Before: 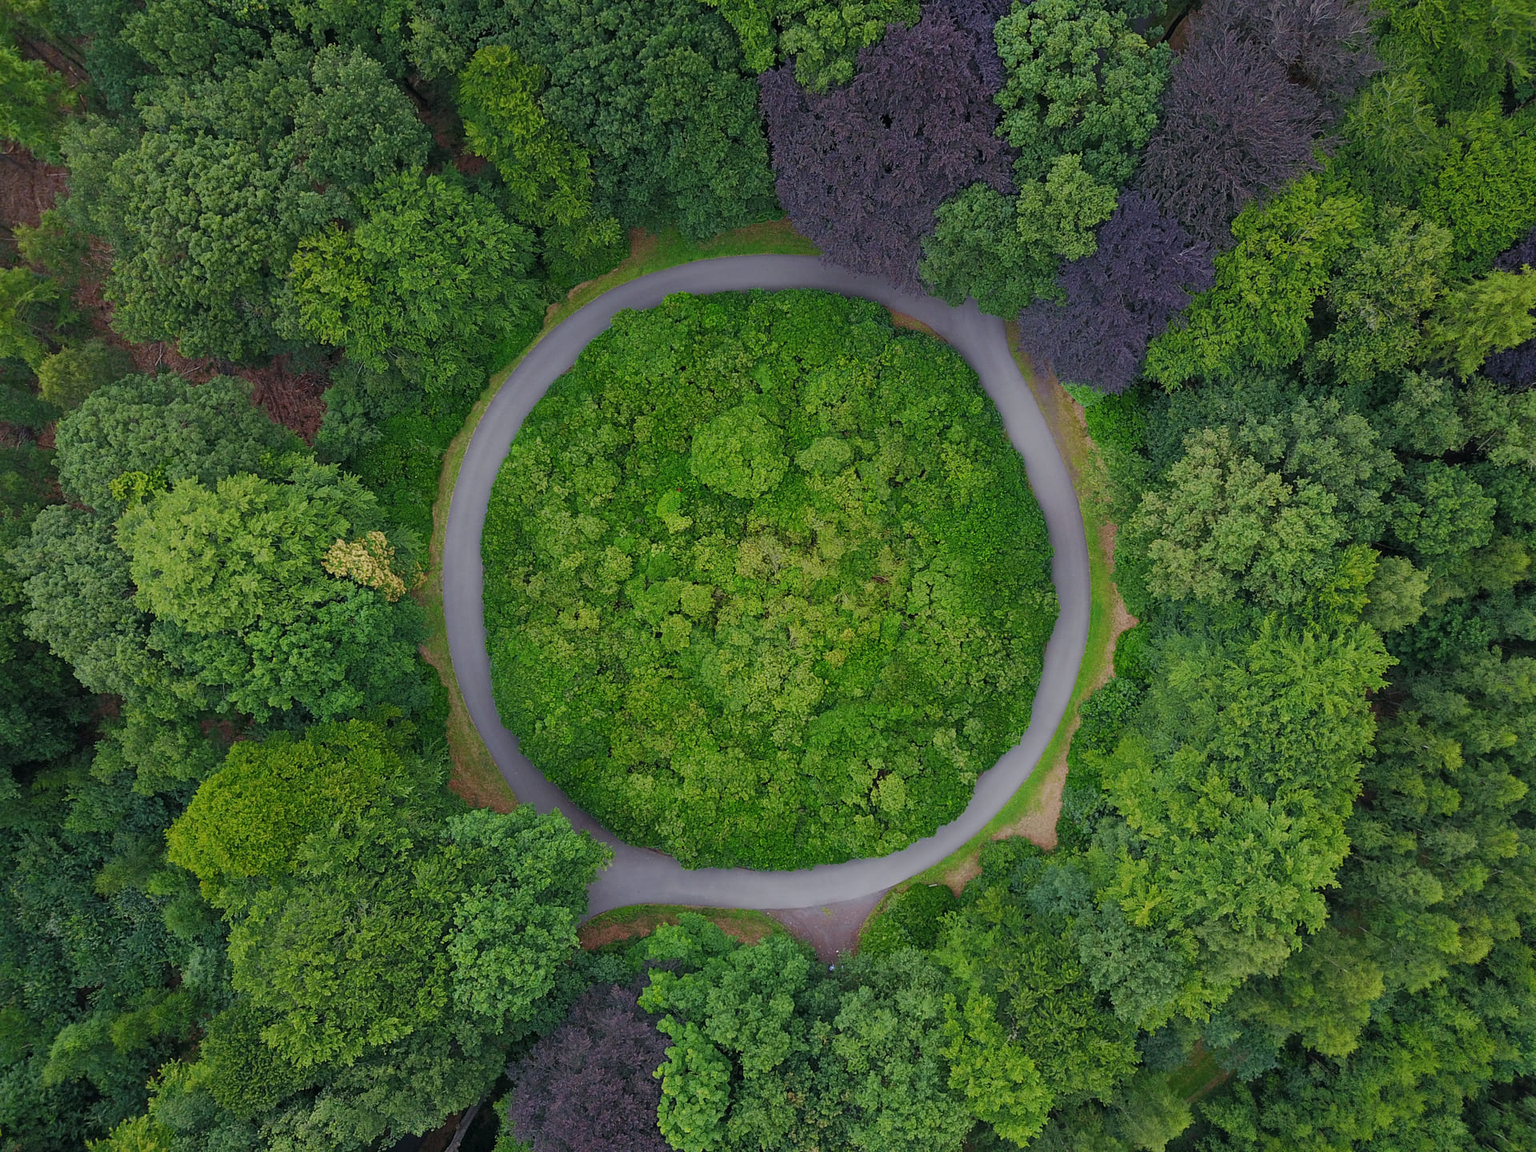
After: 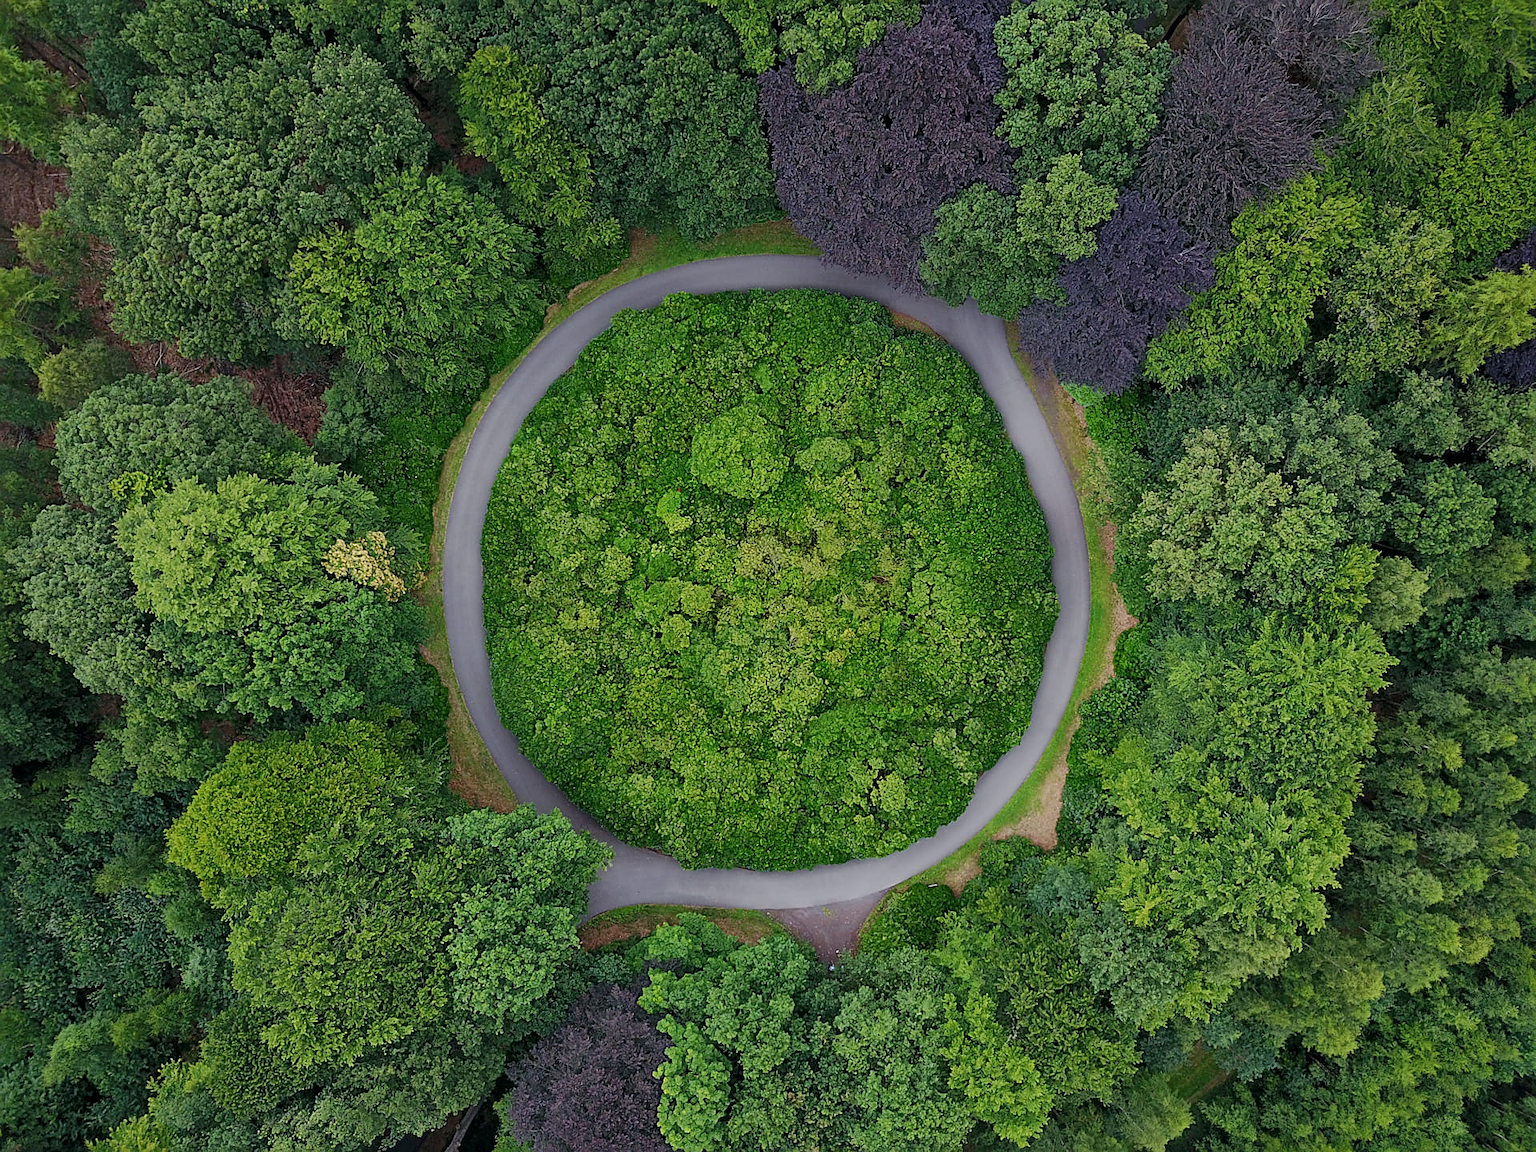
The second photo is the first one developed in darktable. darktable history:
local contrast: mode bilateral grid, contrast 20, coarseness 50, detail 139%, midtone range 0.2
sharpen: on, module defaults
